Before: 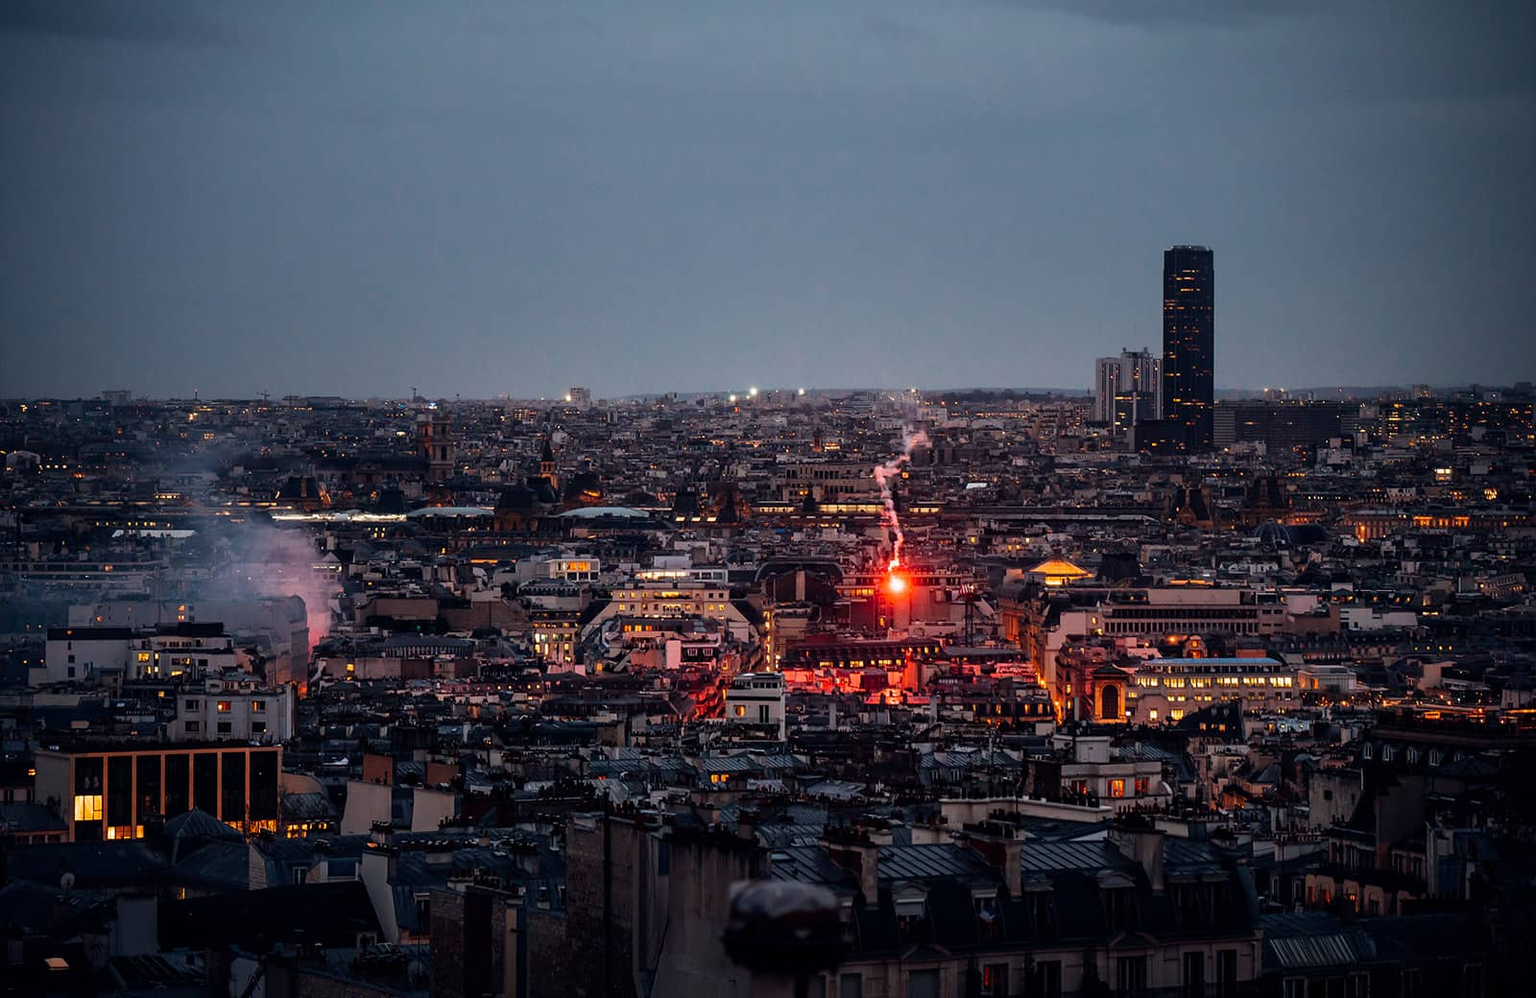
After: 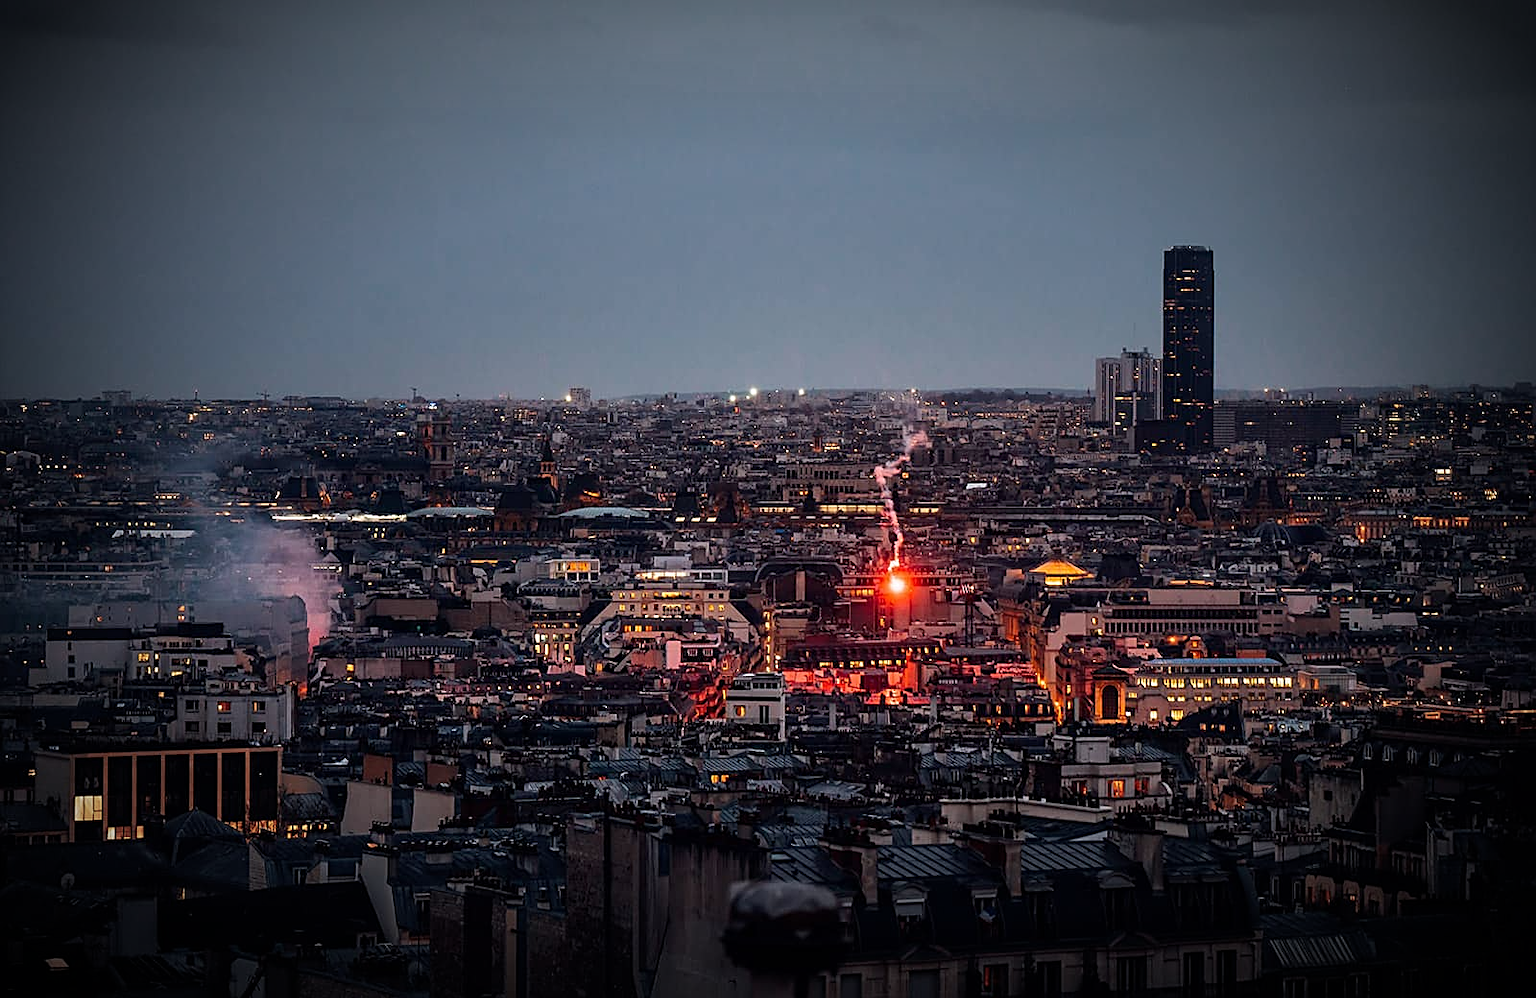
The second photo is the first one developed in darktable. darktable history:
vignetting: fall-off start 67.5%, fall-off radius 67.23%, brightness -0.813, automatic ratio true
sharpen: on, module defaults
